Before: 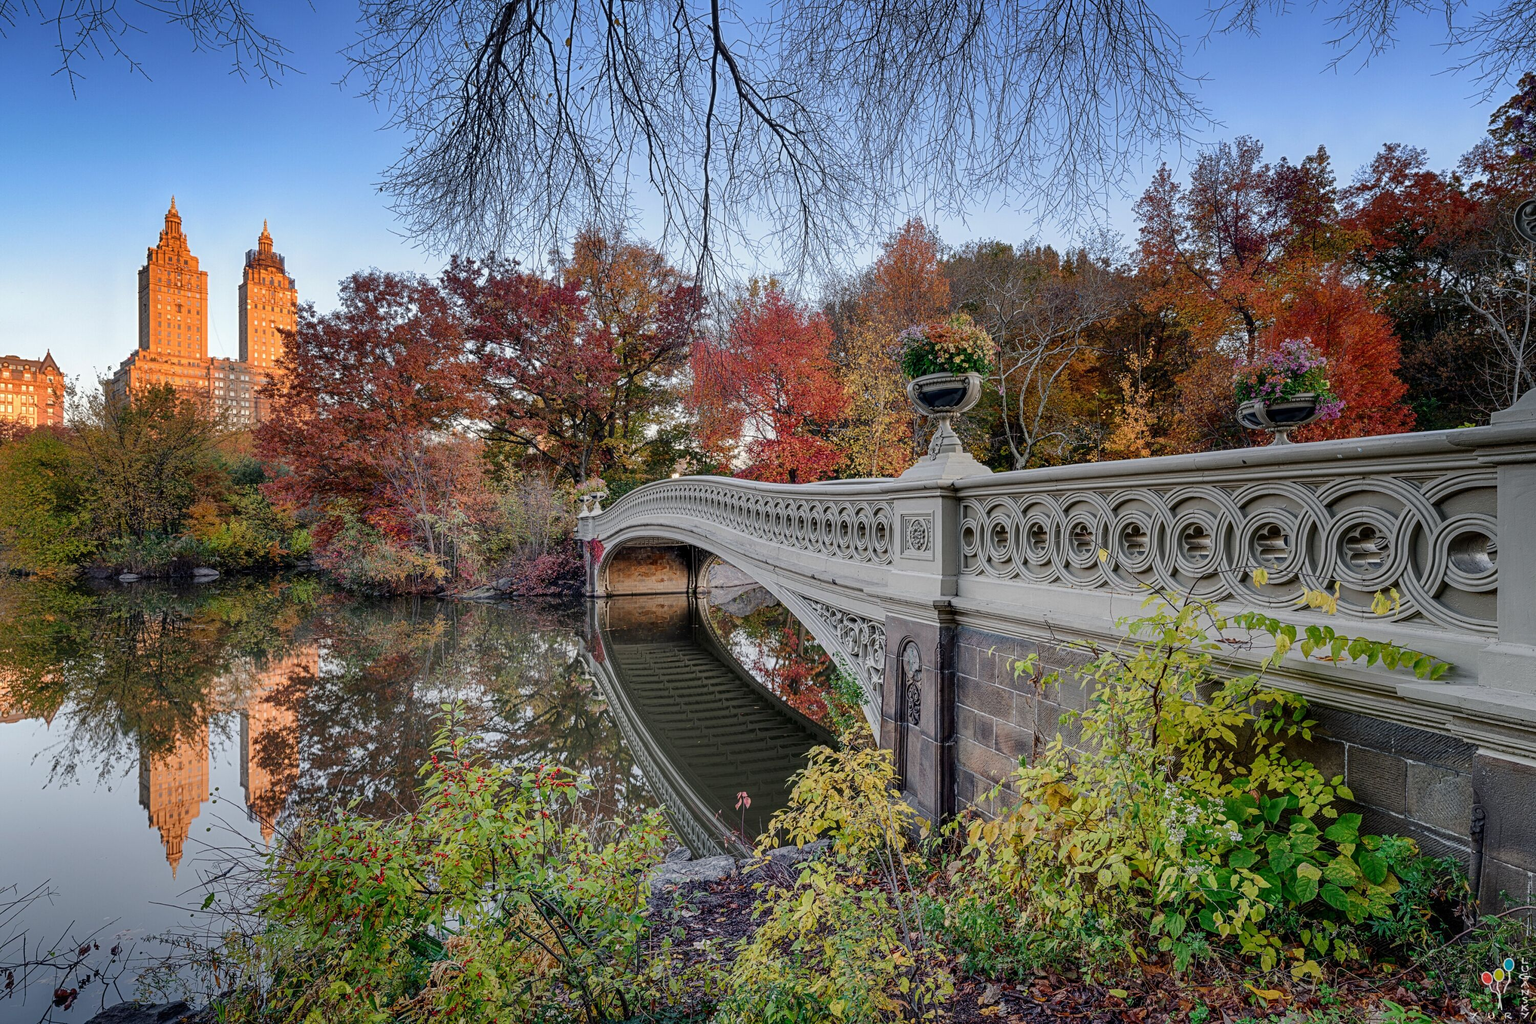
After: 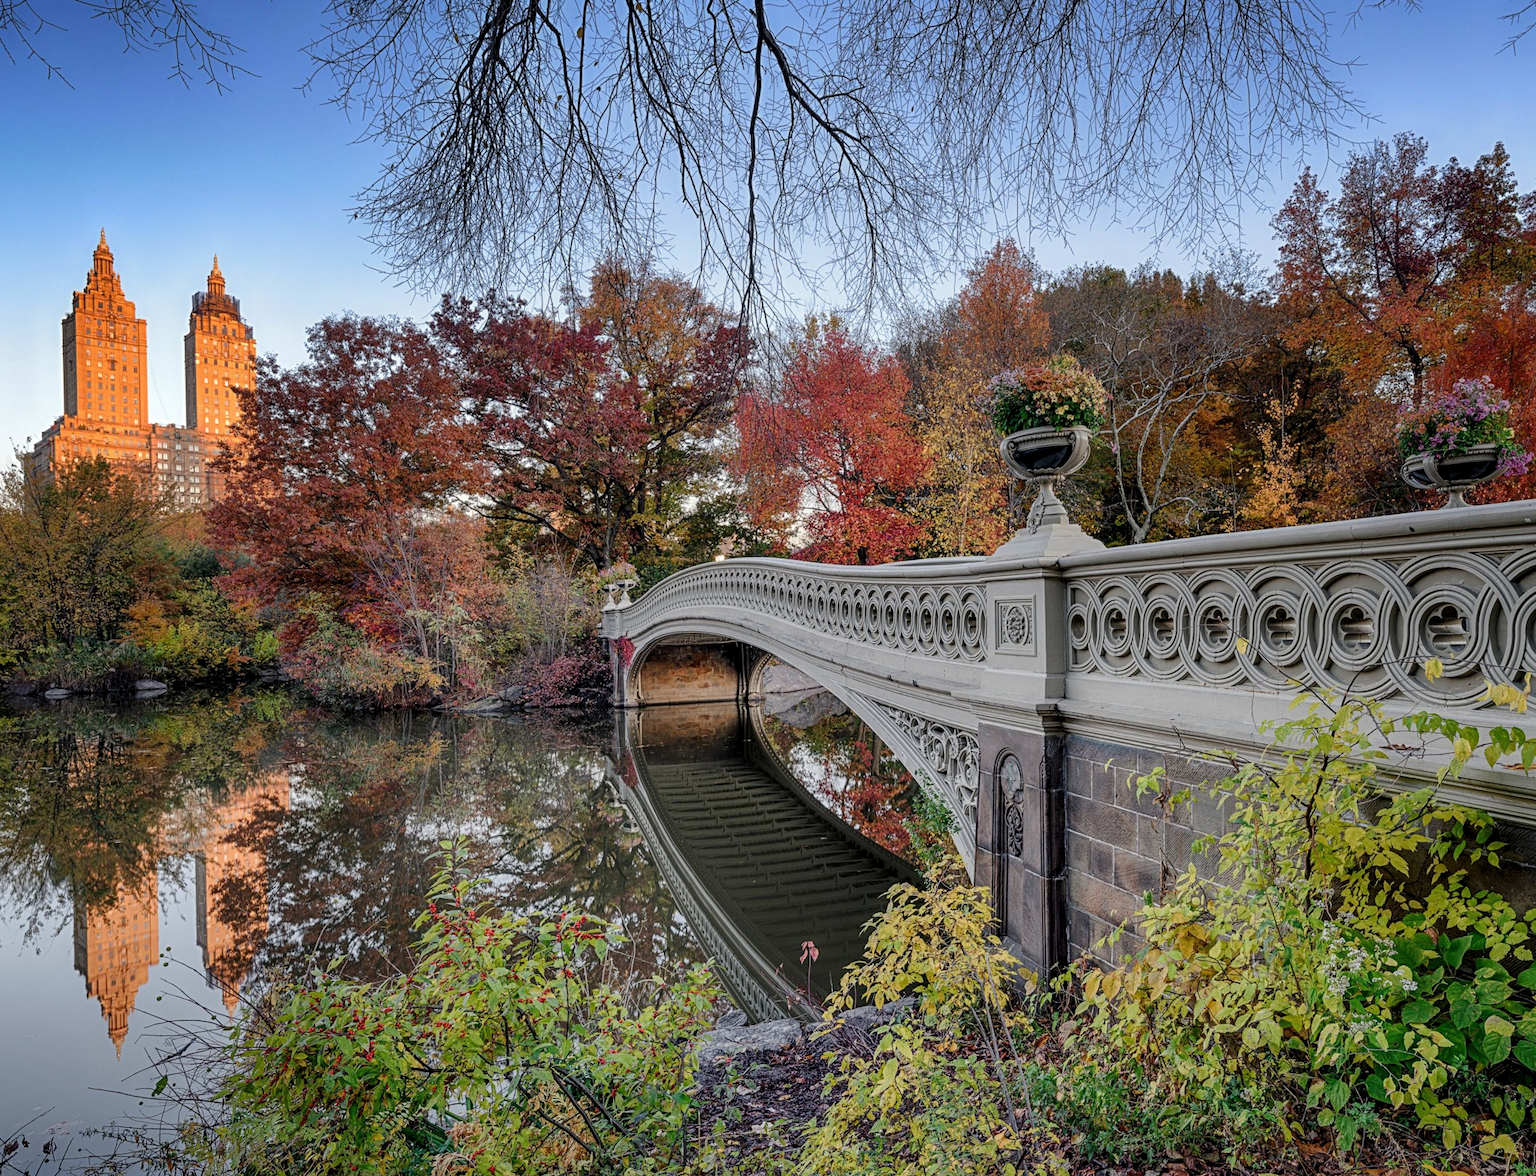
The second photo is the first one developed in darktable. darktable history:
crop and rotate: angle 1°, left 4.281%, top 0.642%, right 11.383%, bottom 2.486%
levels: levels [0.026, 0.507, 0.987]
